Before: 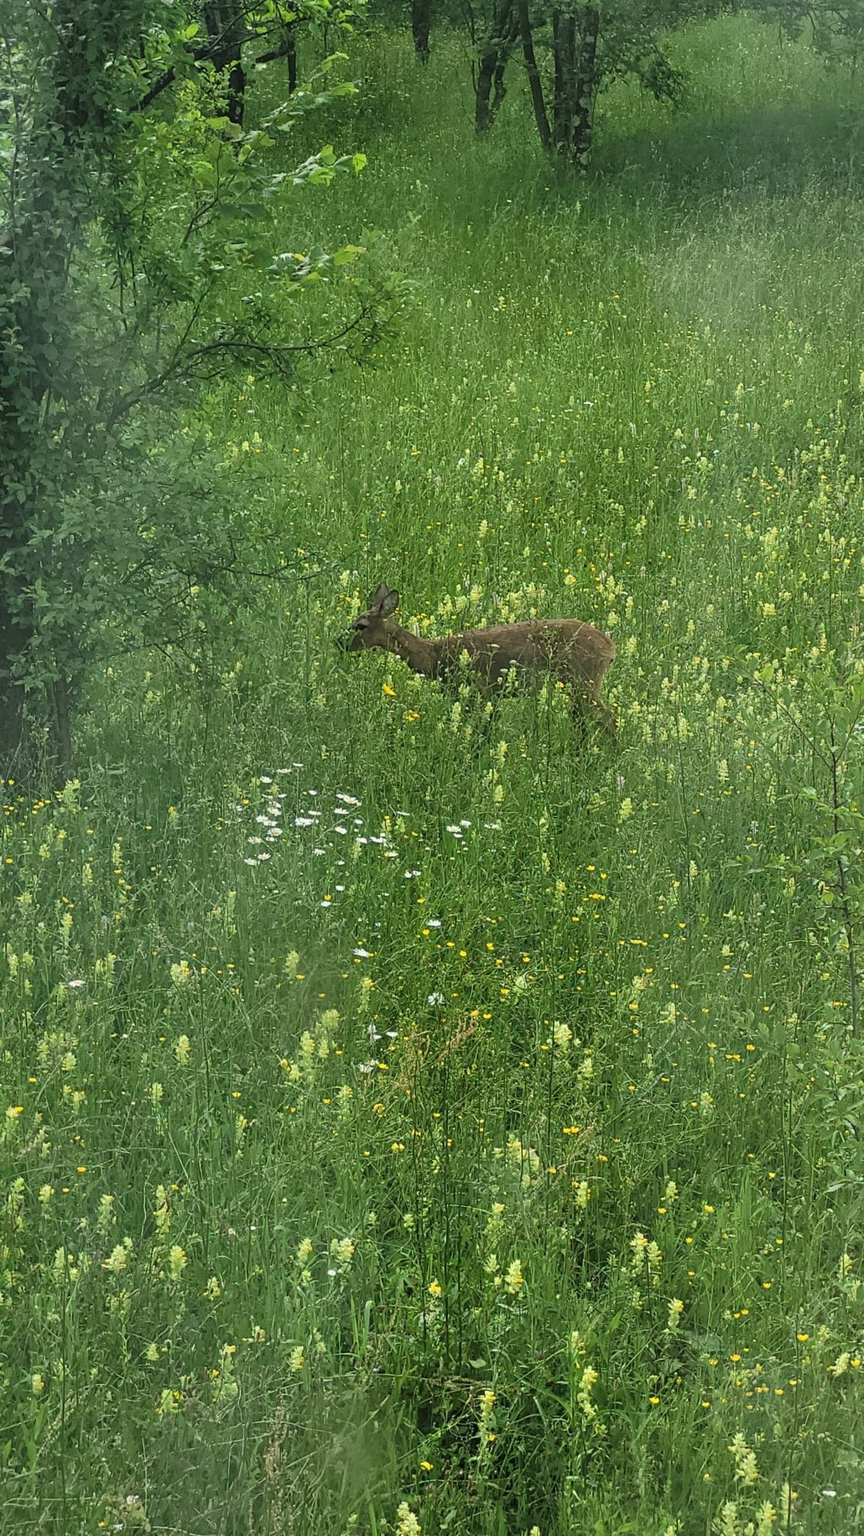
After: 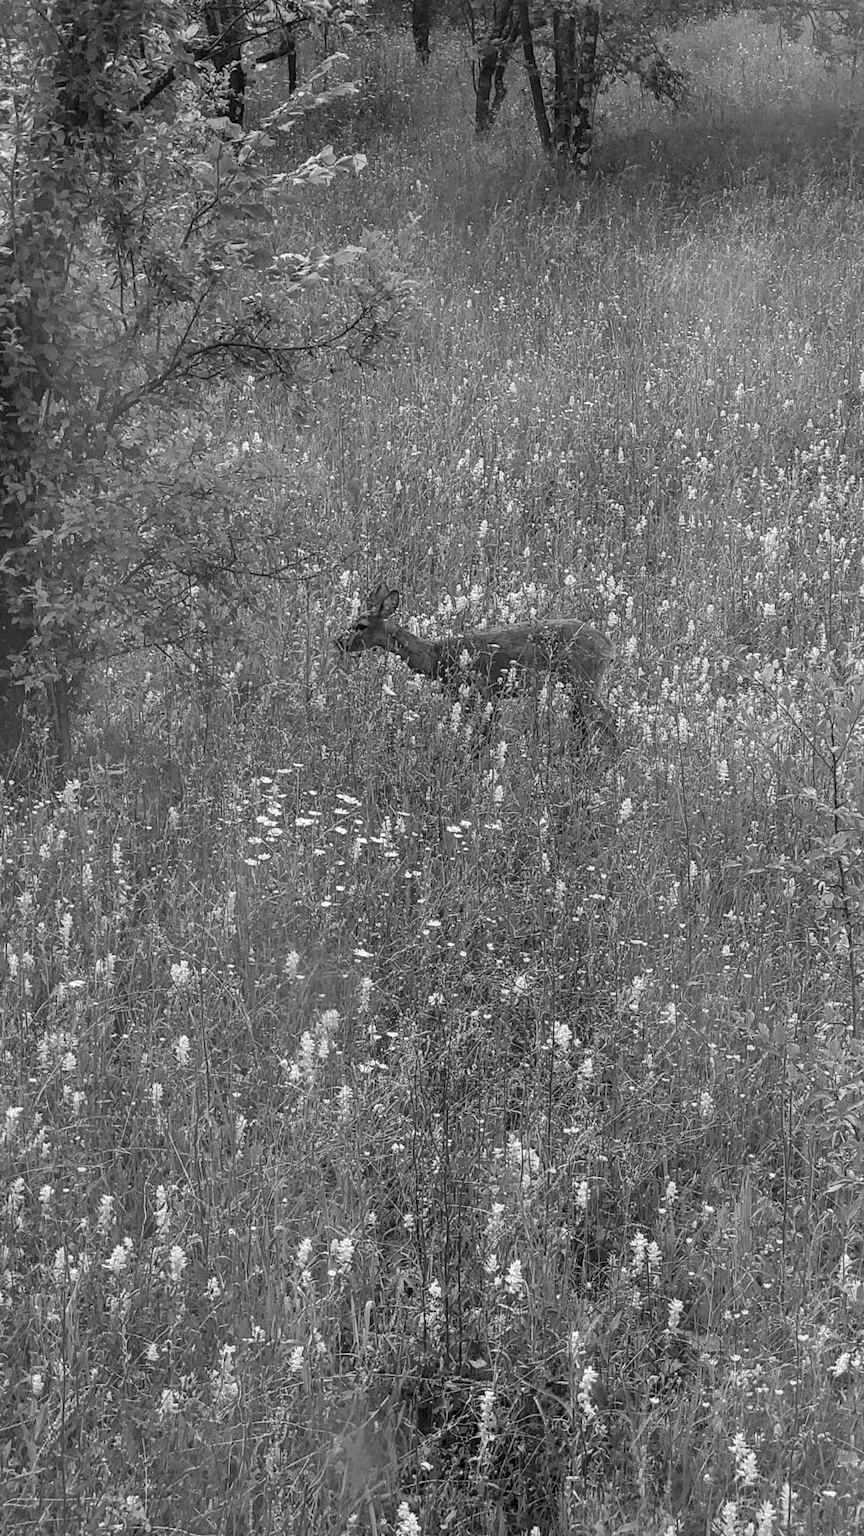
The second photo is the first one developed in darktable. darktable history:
monochrome: on, module defaults
local contrast: highlights 55%, shadows 52%, detail 130%, midtone range 0.452
